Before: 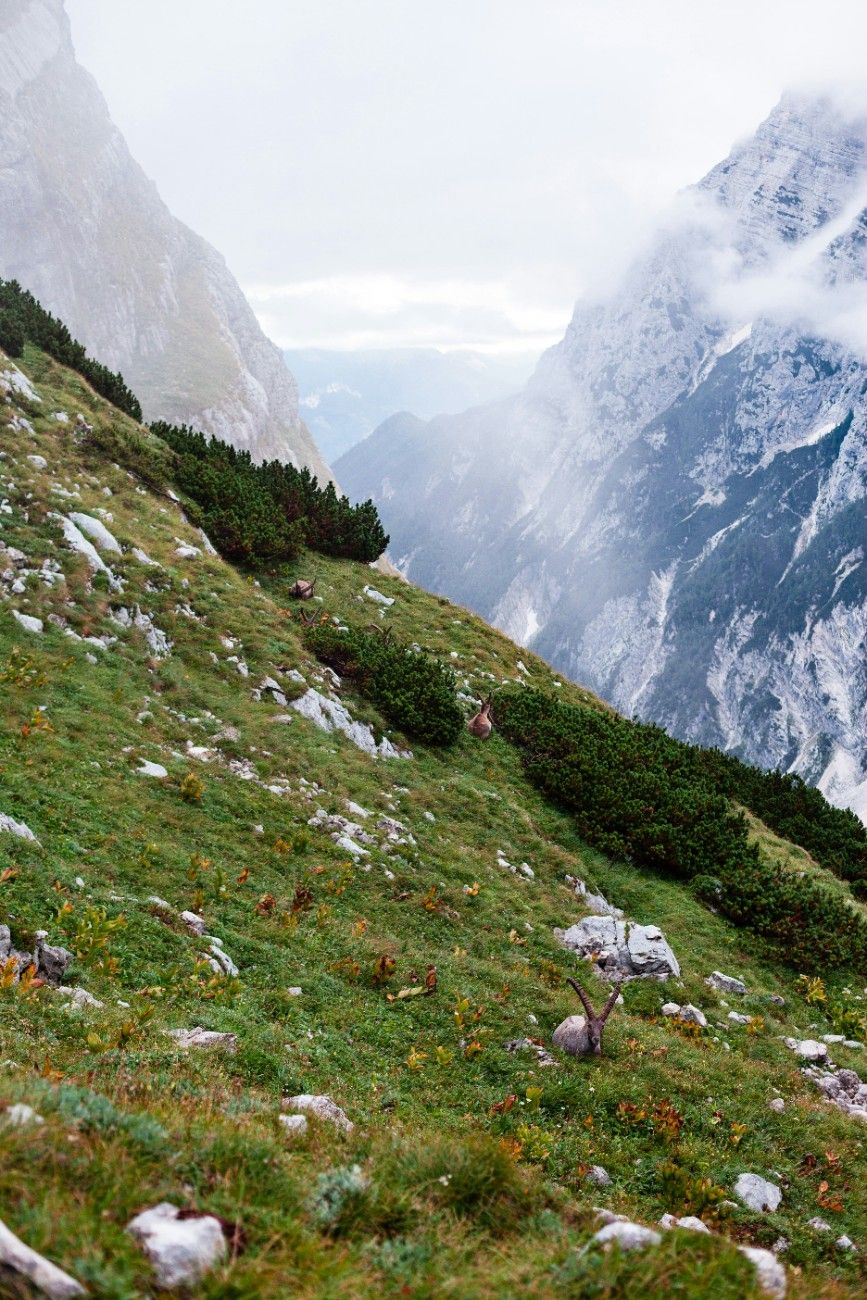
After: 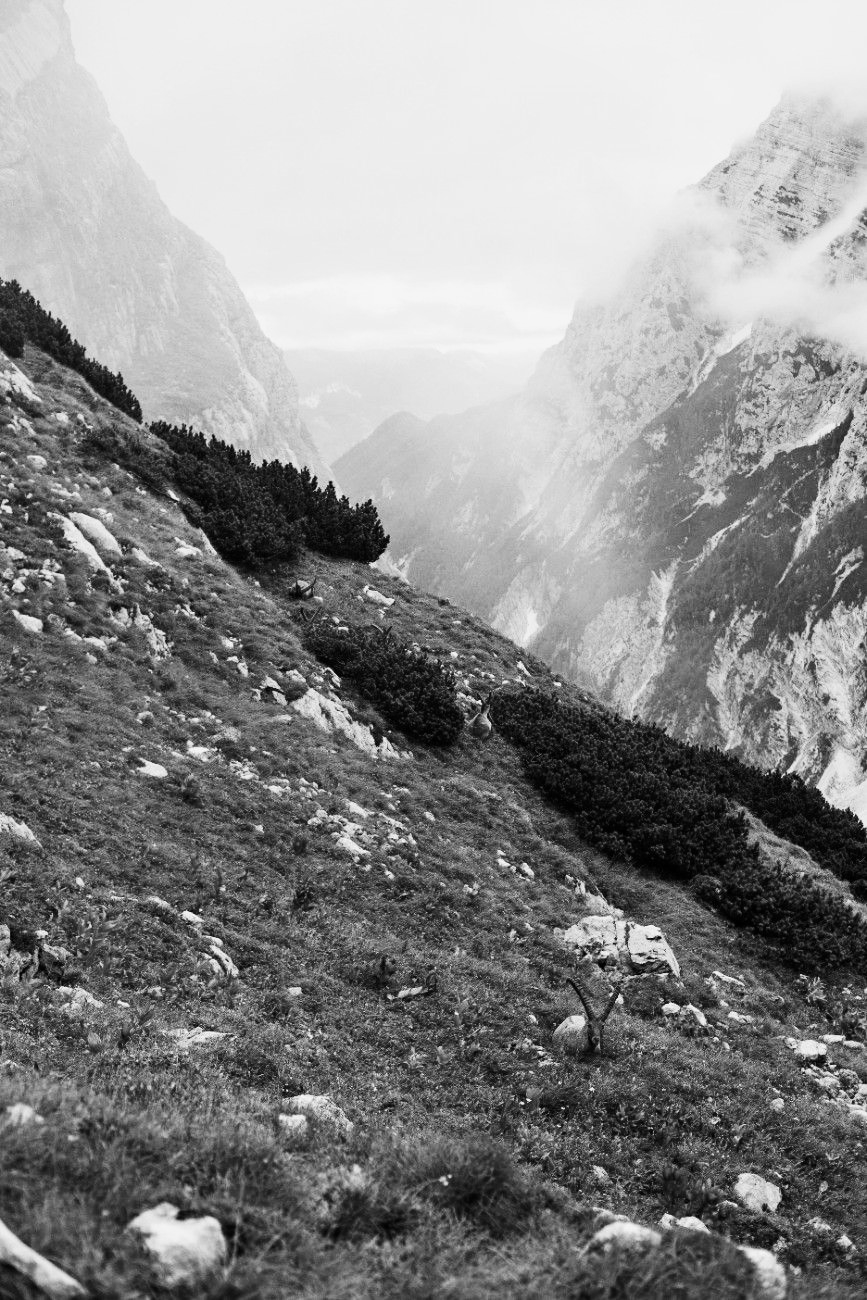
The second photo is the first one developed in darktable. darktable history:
monochrome: a 32, b 64, size 2.3
contrast brightness saturation: contrast 0.22
color calibration: x 0.38, y 0.39, temperature 4086.04 K
